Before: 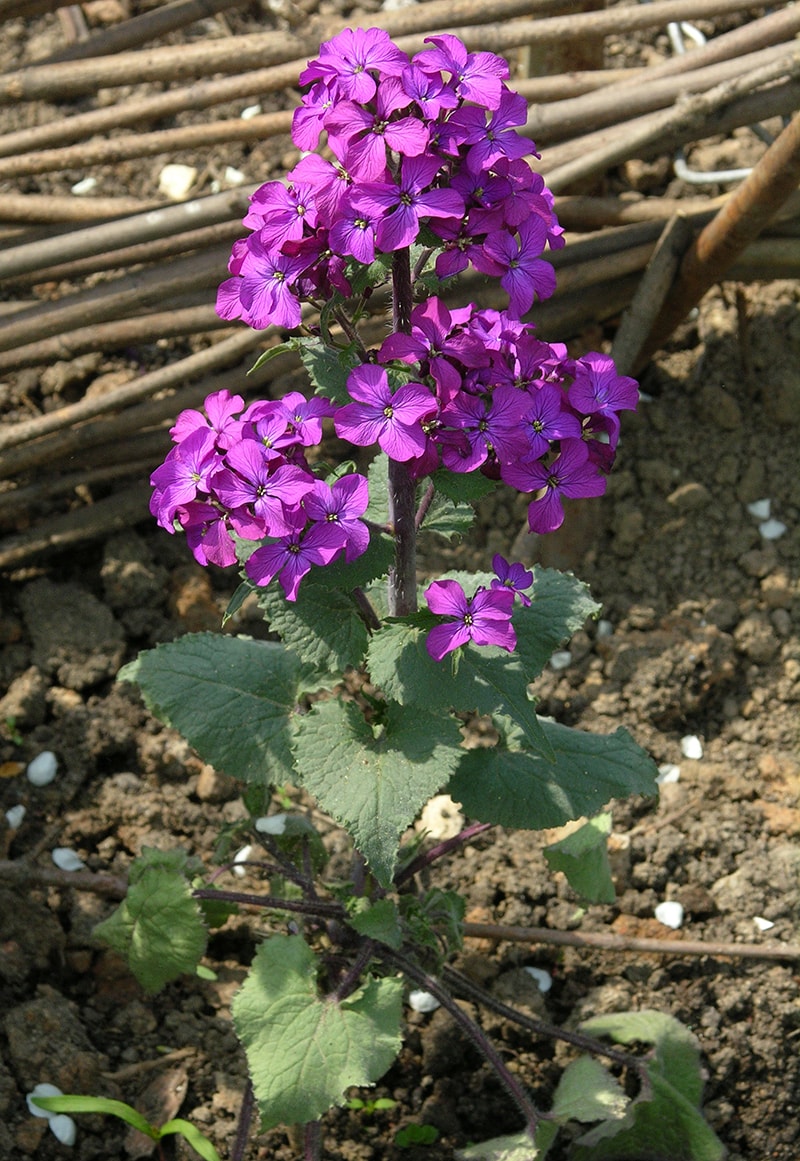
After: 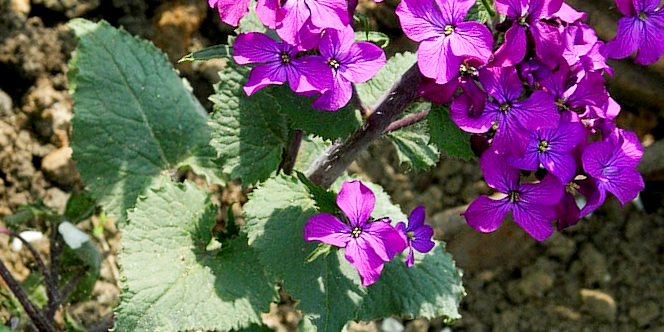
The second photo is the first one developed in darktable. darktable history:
tone curve: curves: ch0 [(0, 0) (0.055, 0.05) (0.258, 0.287) (0.434, 0.526) (0.517, 0.648) (0.745, 0.874) (1, 1)]; ch1 [(0, 0) (0.346, 0.307) (0.418, 0.383) (0.46, 0.439) (0.482, 0.493) (0.502, 0.503) (0.517, 0.514) (0.55, 0.561) (0.588, 0.603) (0.646, 0.688) (1, 1)]; ch2 [(0, 0) (0.346, 0.34) (0.431, 0.45) (0.485, 0.499) (0.5, 0.503) (0.527, 0.525) (0.545, 0.562) (0.679, 0.706) (1, 1)], preserve colors none
exposure: black level correction 0.008, exposure 0.093 EV, compensate highlight preservation false
crop and rotate: angle -45.59°, top 16.373%, right 0.99%, bottom 11.628%
